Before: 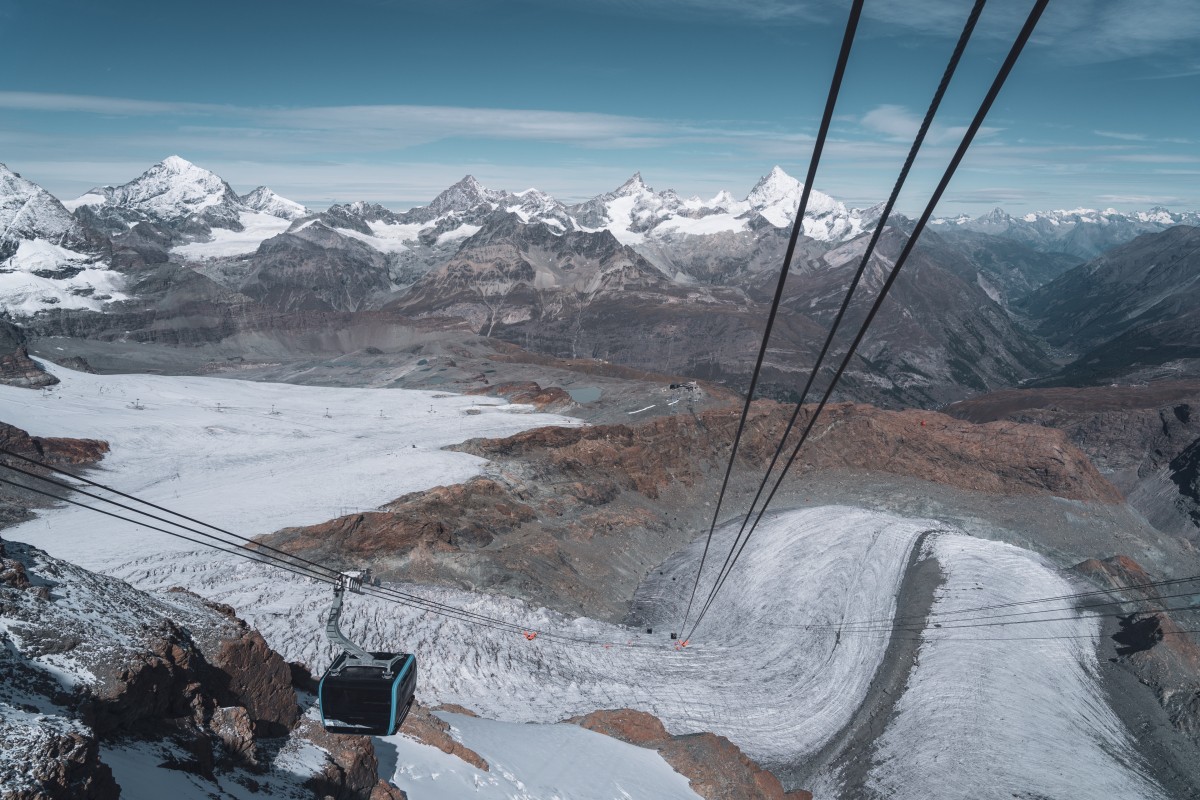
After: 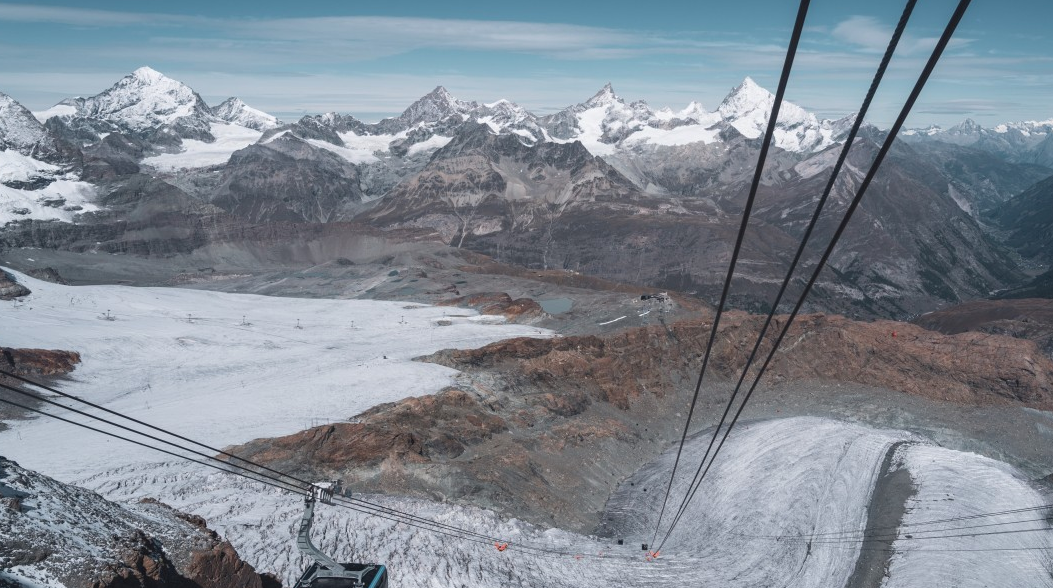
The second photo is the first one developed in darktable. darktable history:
crop and rotate: left 2.454%, top 11.185%, right 9.778%, bottom 15.245%
